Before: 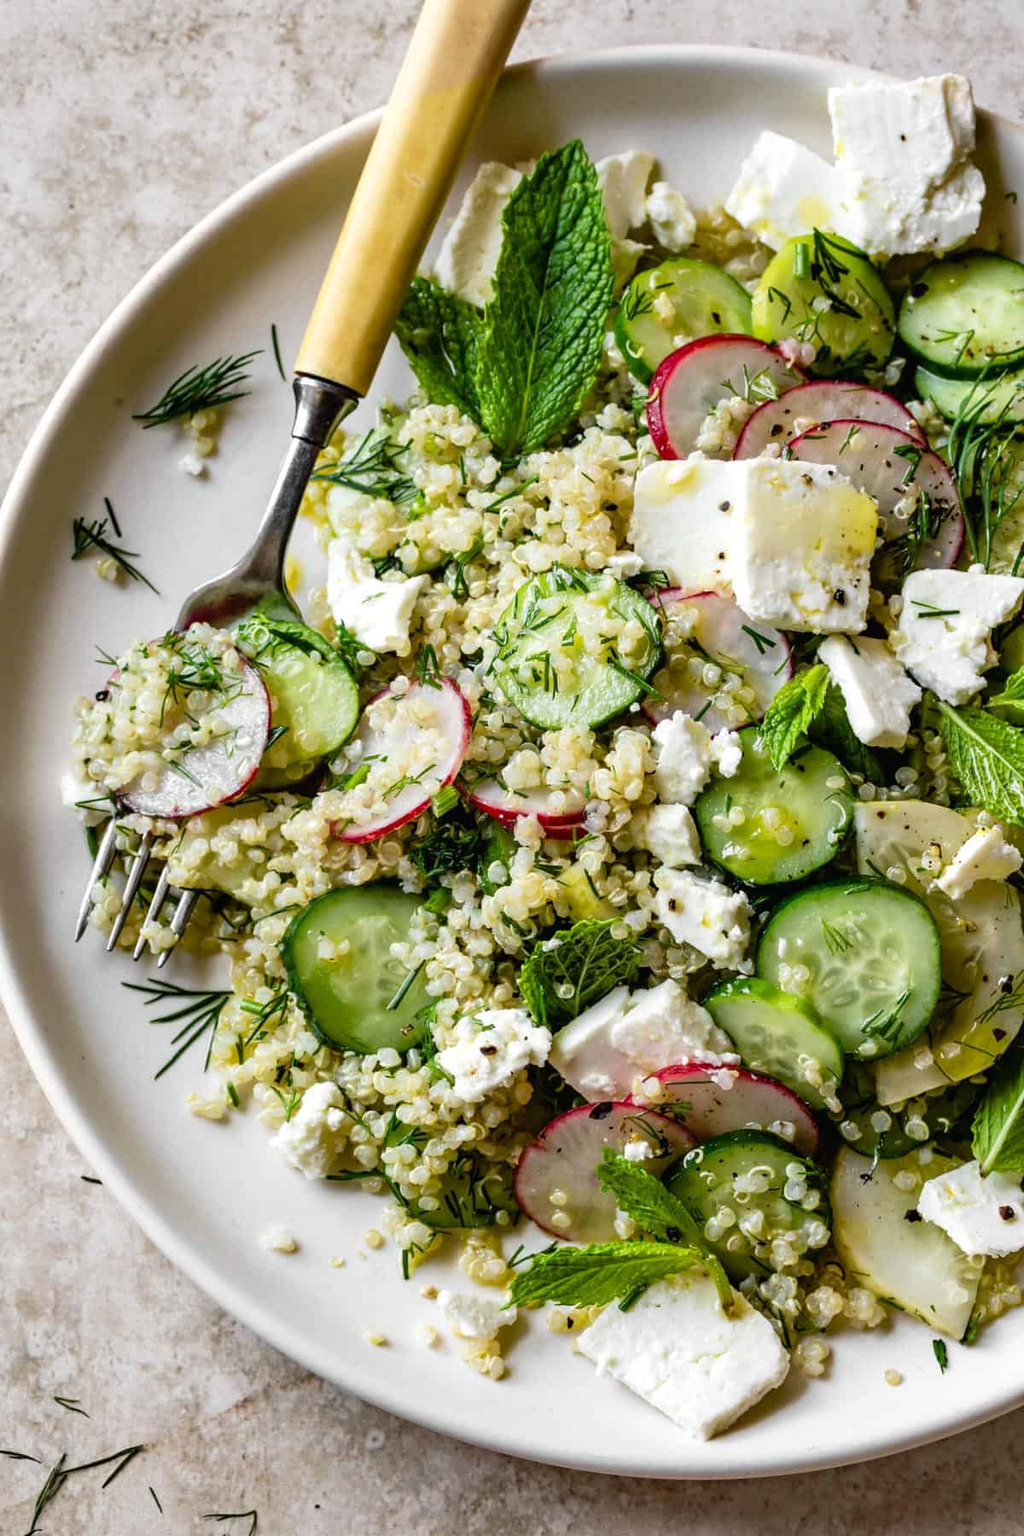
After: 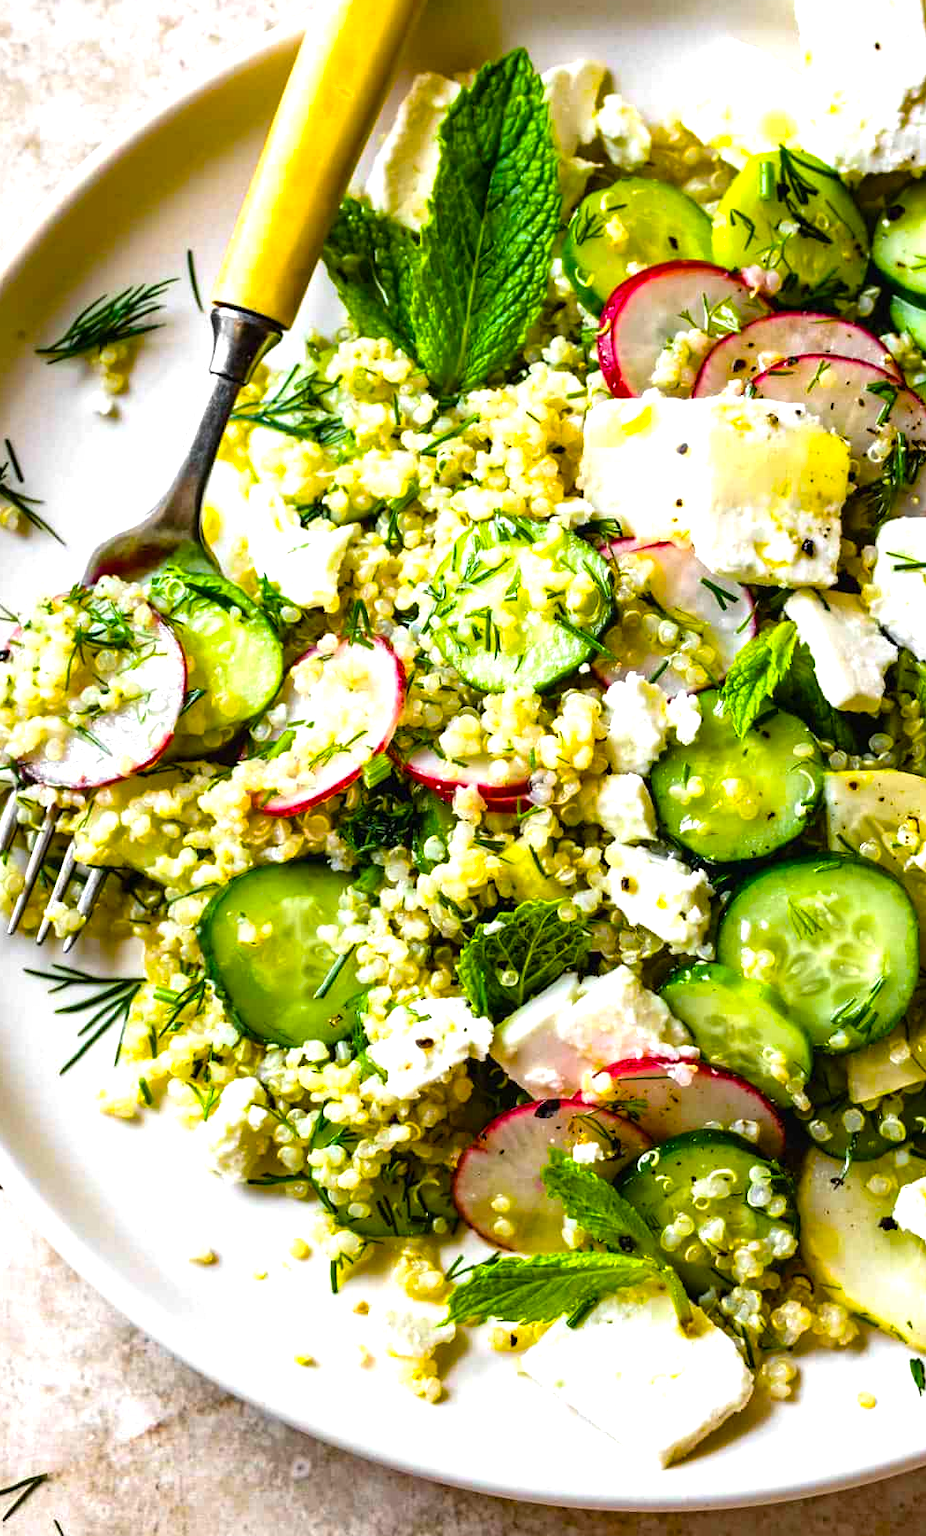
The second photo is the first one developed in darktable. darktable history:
color balance rgb: linear chroma grading › global chroma 20%, perceptual saturation grading › global saturation 25%, perceptual brilliance grading › global brilliance 20%, global vibrance 20%
crop: left 9.807%, top 6.259%, right 7.334%, bottom 2.177%
